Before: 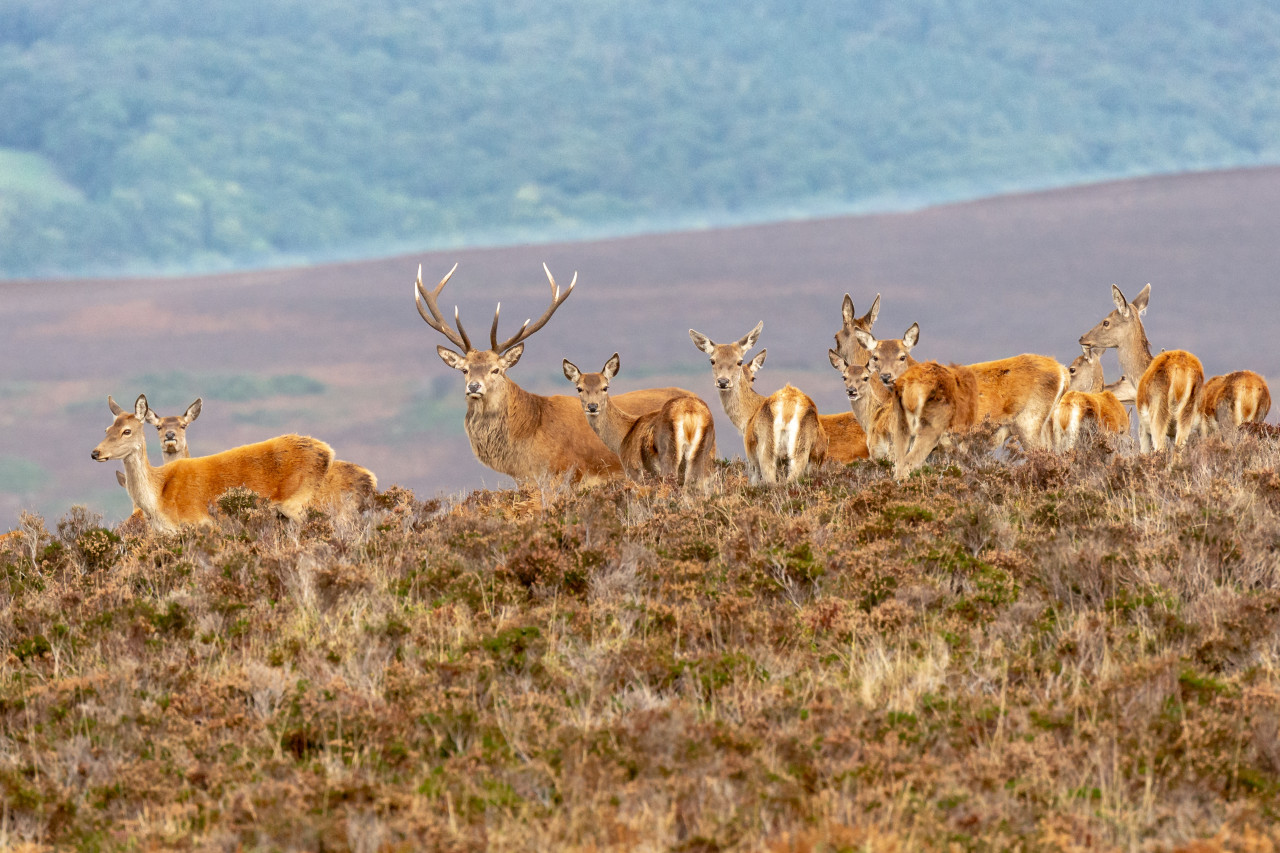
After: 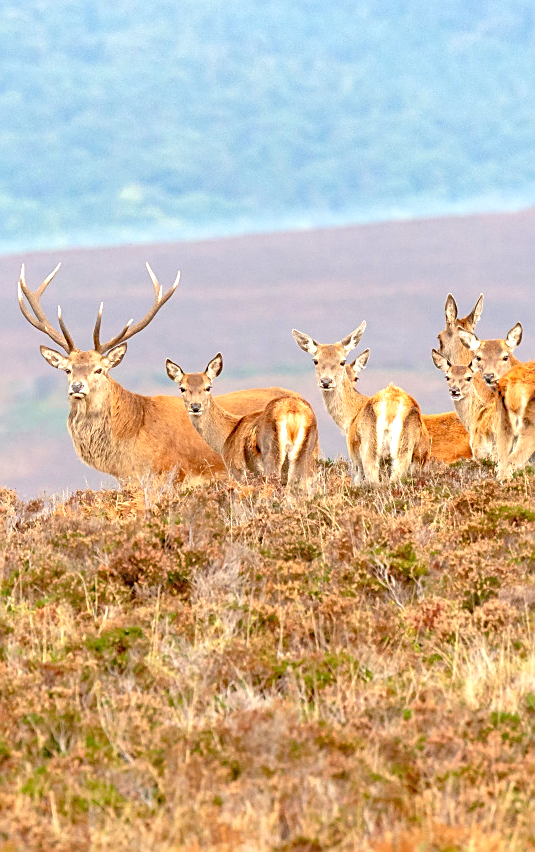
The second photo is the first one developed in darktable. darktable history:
levels: black 0.043%, levels [0, 0.445, 1]
exposure: black level correction -0.002, exposure 0.537 EV, compensate exposure bias true, compensate highlight preservation false
sharpen: on, module defaults
crop: left 31.069%, right 27.067%
